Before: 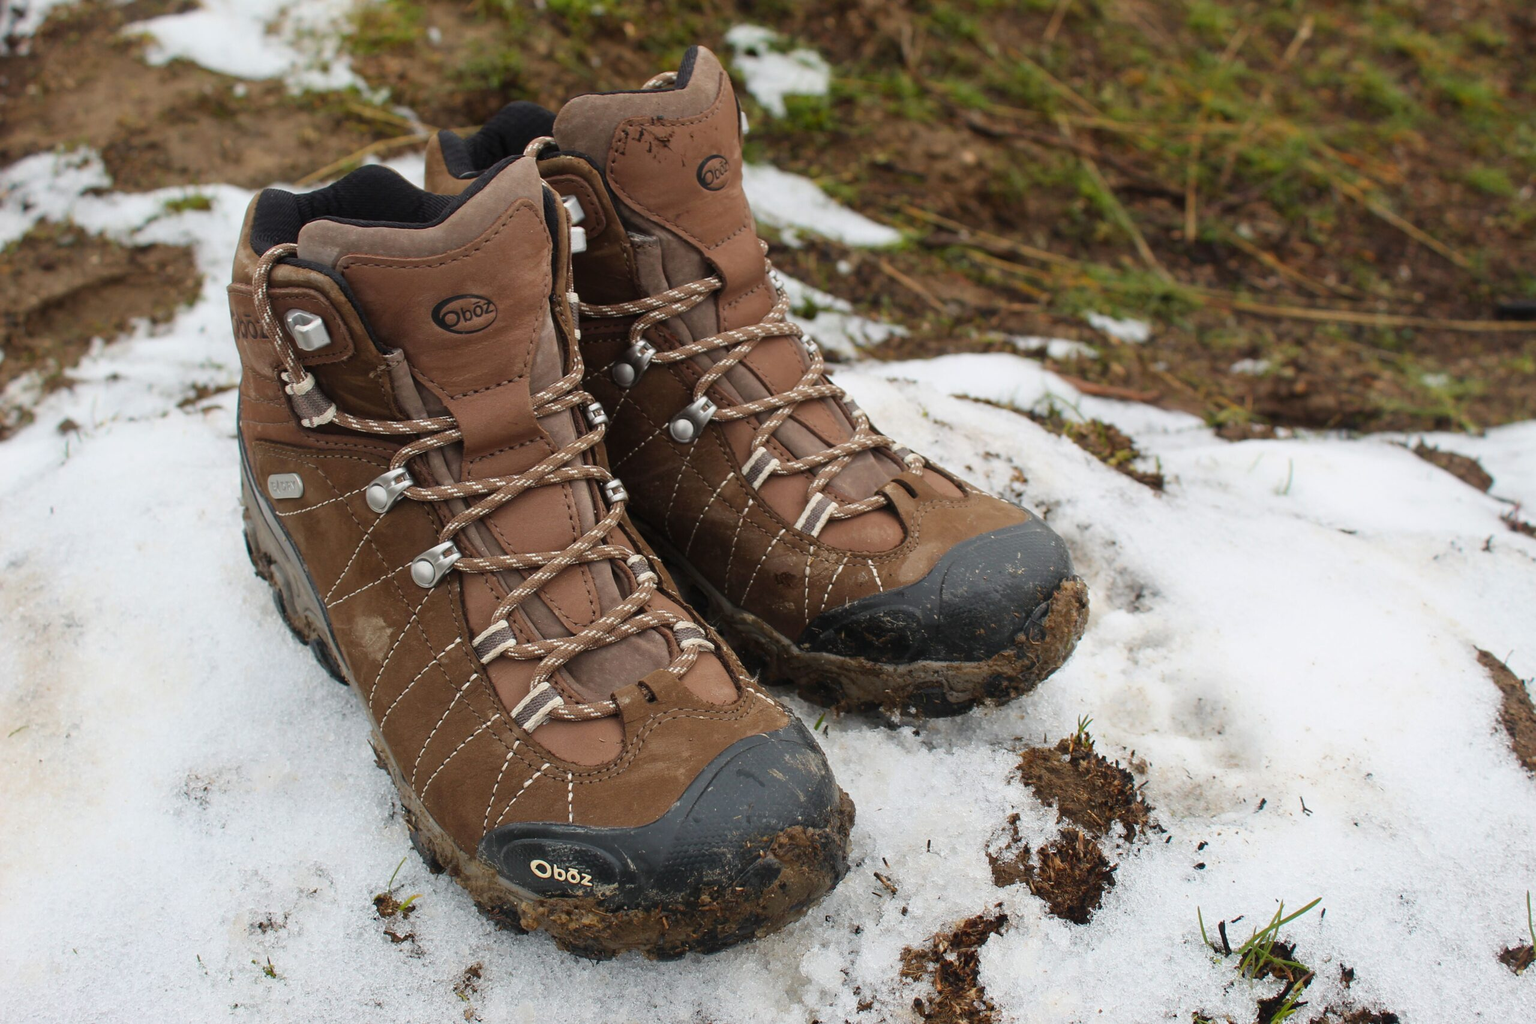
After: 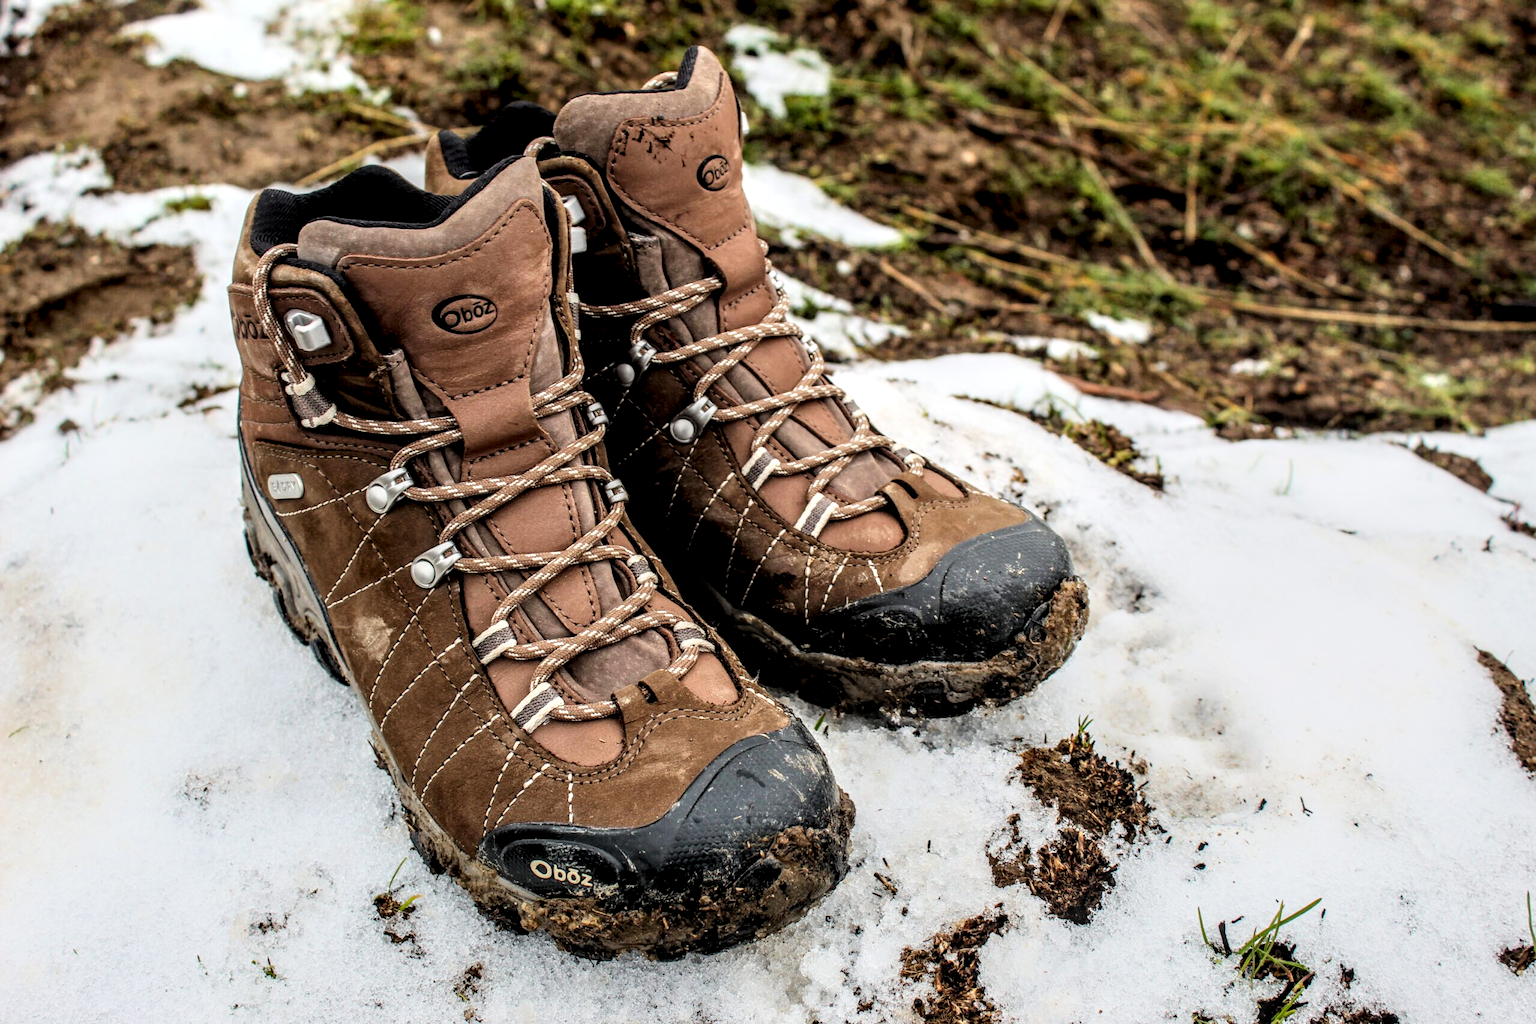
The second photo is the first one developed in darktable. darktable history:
local contrast: highlights 2%, shadows 6%, detail 182%
filmic rgb: black relative exposure -7.78 EV, white relative exposure 4.43 EV, hardness 3.76, latitude 49.71%, contrast 1.1
contrast brightness saturation: contrast 0.202, brightness 0.17, saturation 0.217
